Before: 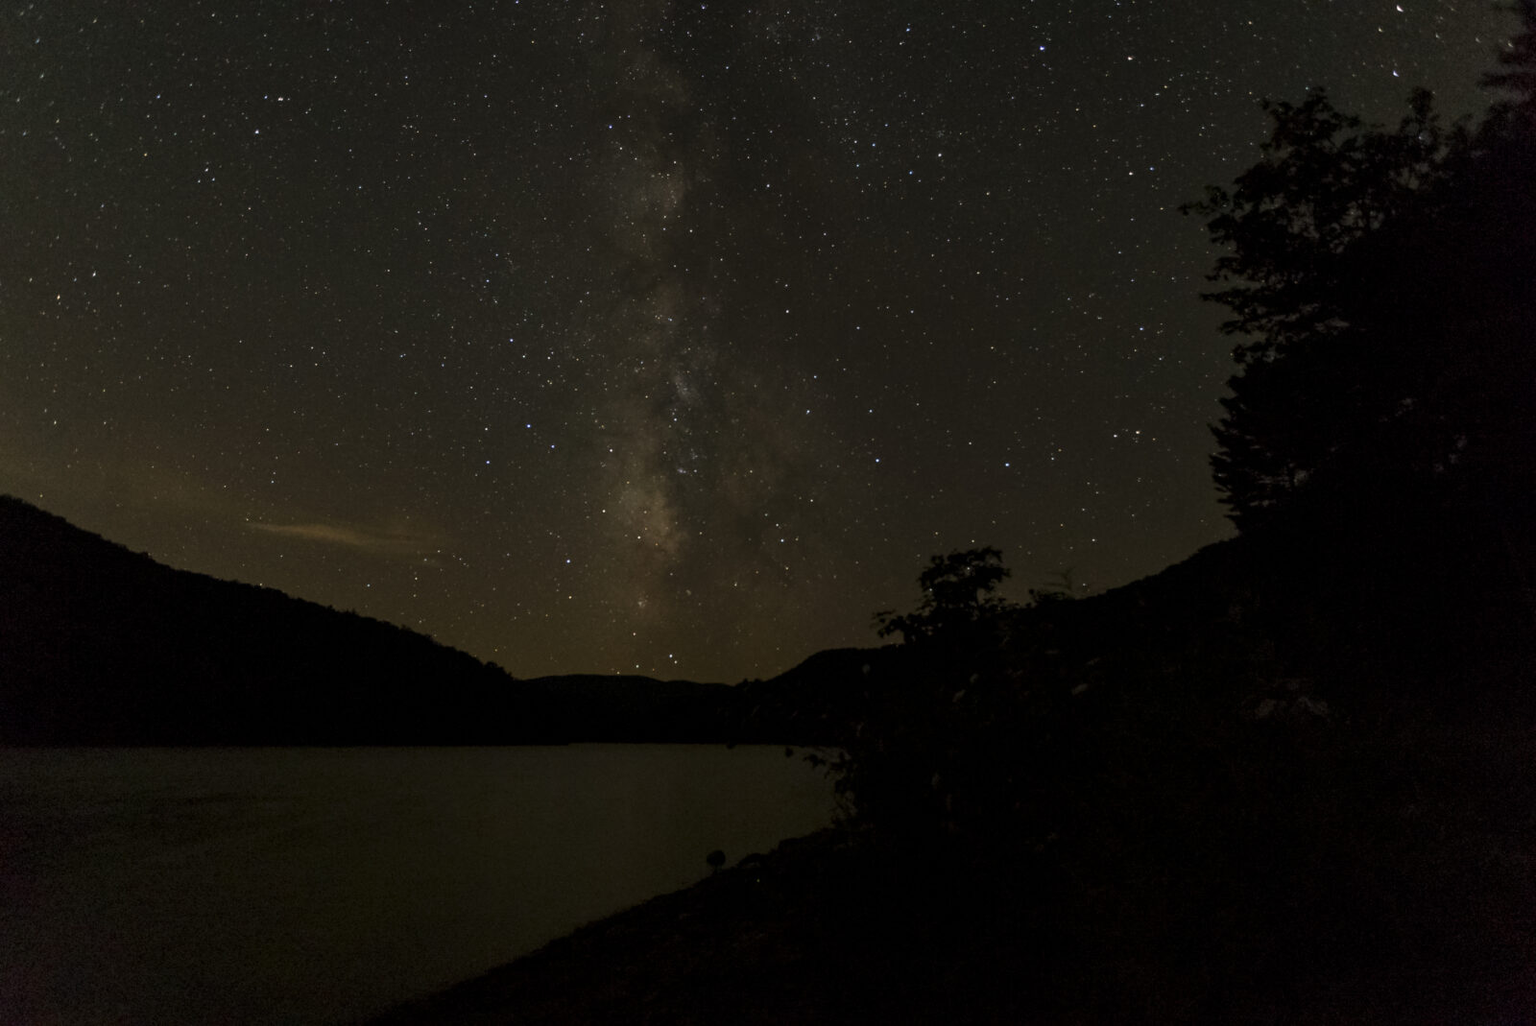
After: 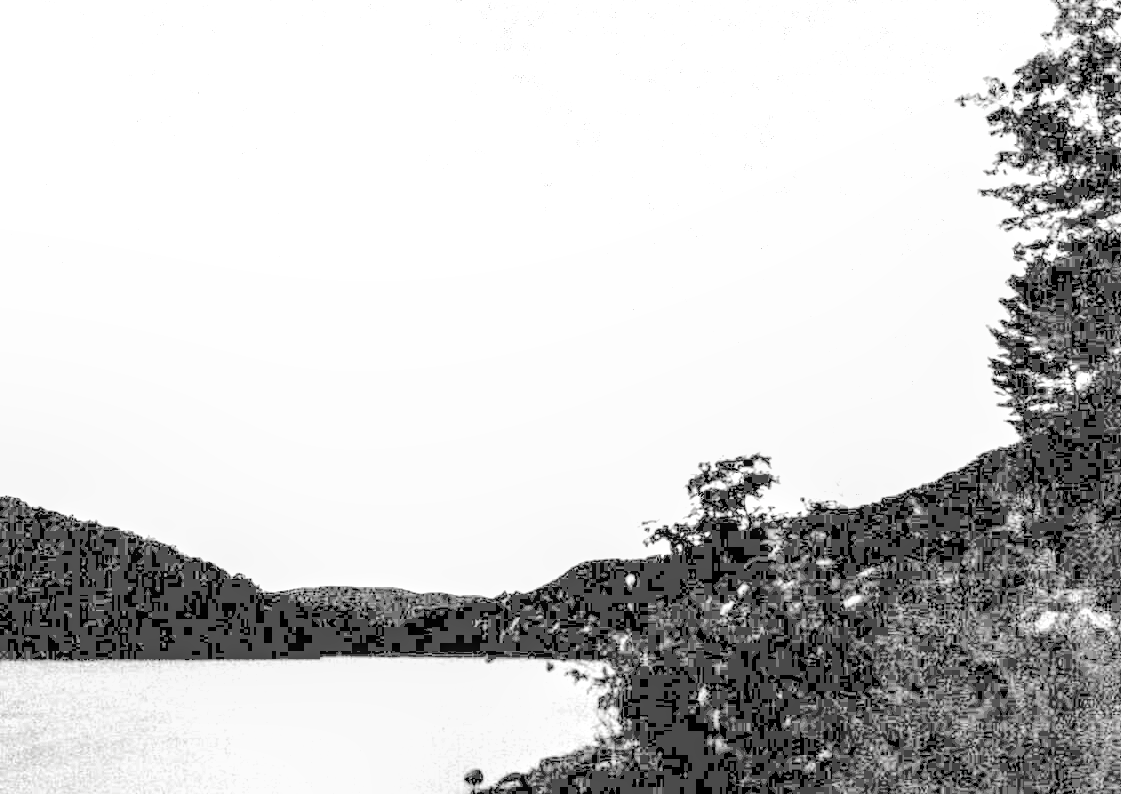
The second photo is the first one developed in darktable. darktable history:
exposure: exposure 7.962 EV, compensate exposure bias true, compensate highlight preservation false
crop and rotate: left 17.015%, top 10.964%, right 12.875%, bottom 14.735%
filmic rgb: black relative exposure -5.03 EV, white relative exposure 3.54 EV, hardness 3.18, contrast 1.183, highlights saturation mix -49.35%, color science v5 (2021), iterations of high-quality reconstruction 0, contrast in shadows safe, contrast in highlights safe
shadows and highlights: shadows 62.1, white point adjustment 0.416, highlights -33.74, compress 84.06%
local contrast: detail 130%
